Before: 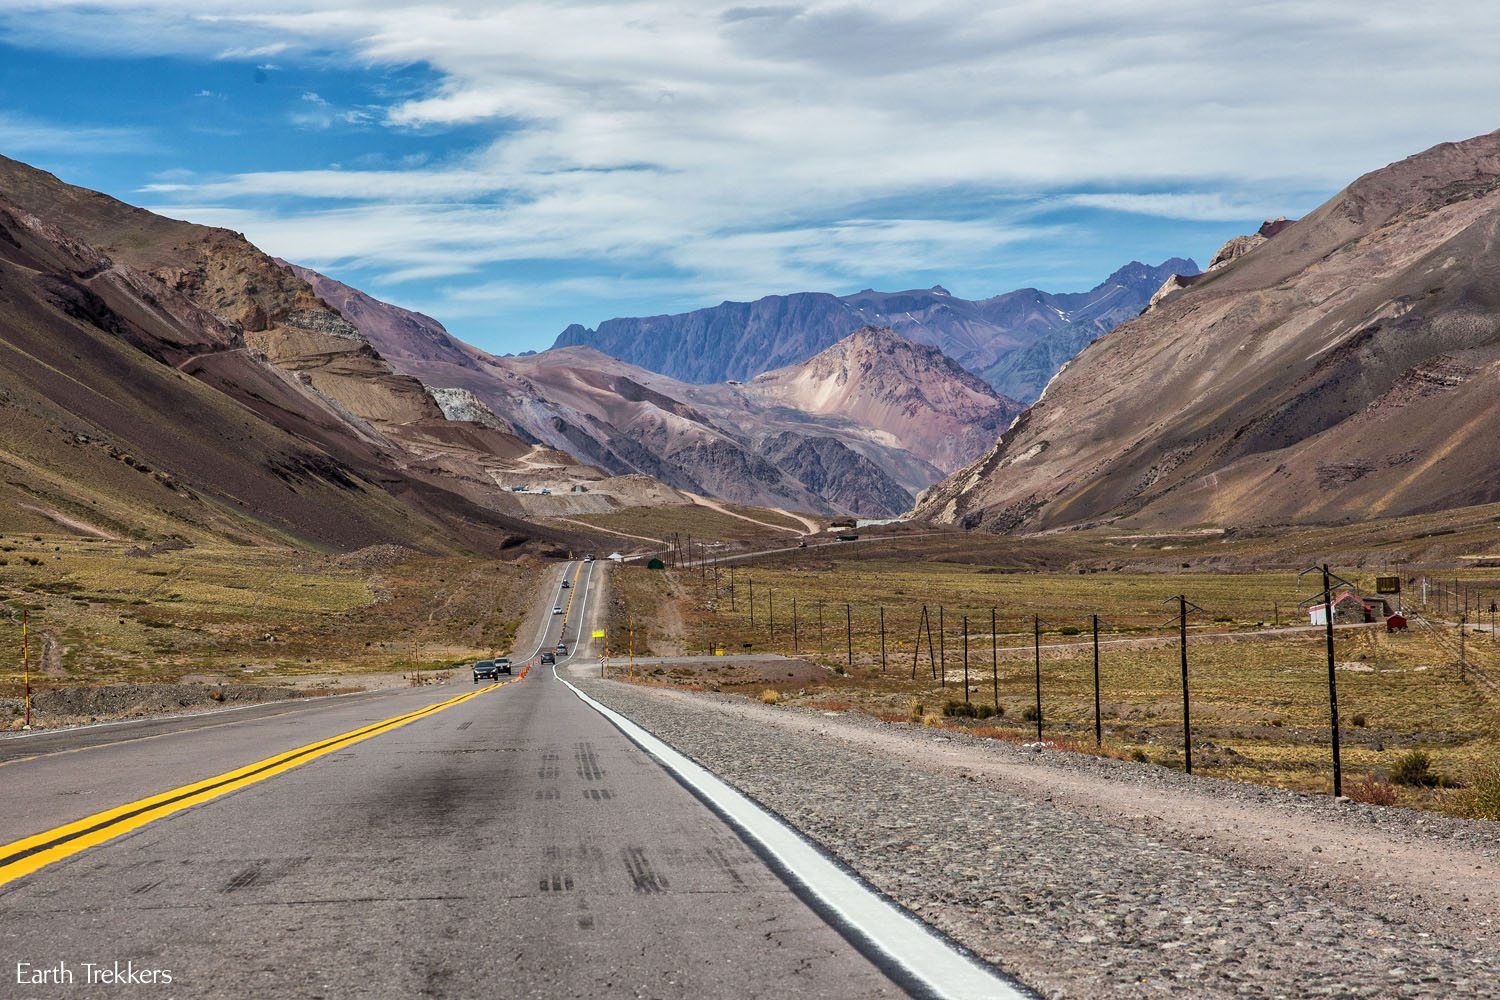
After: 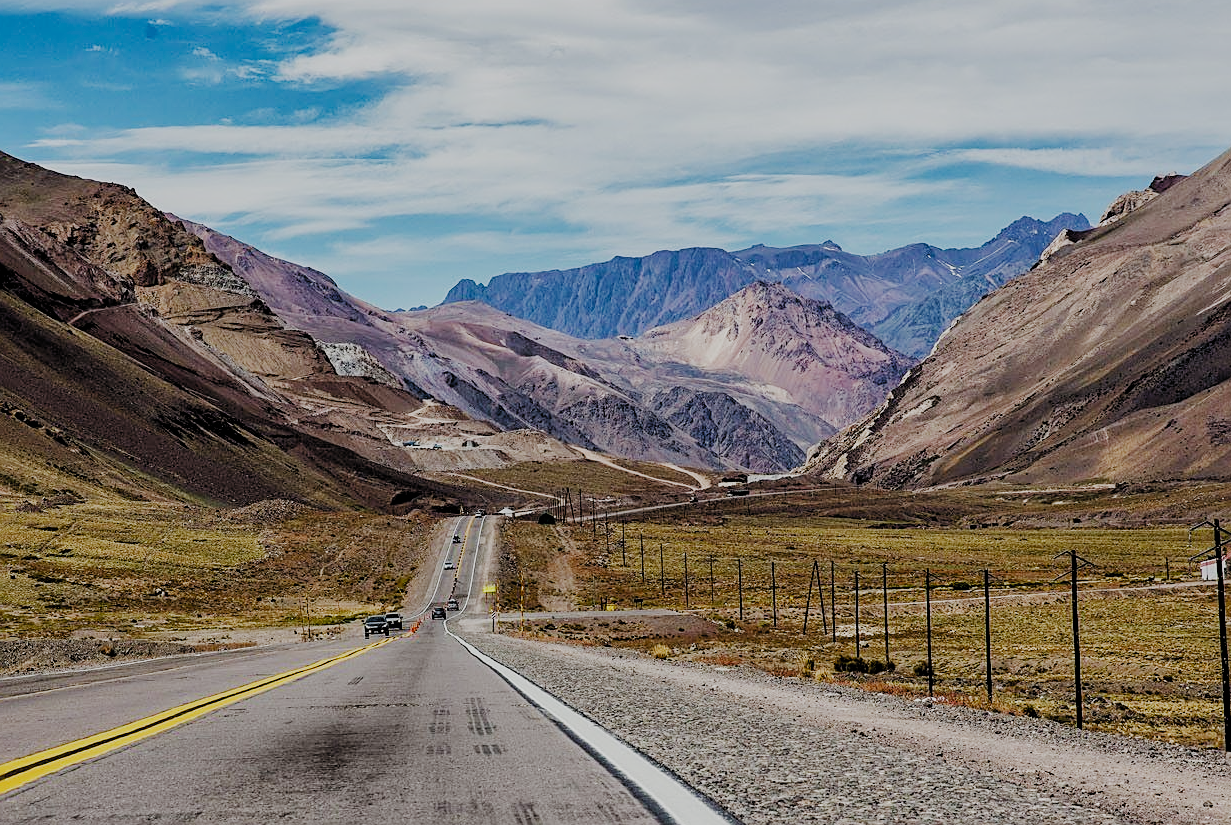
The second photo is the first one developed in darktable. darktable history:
crop and rotate: left 7.293%, top 4.533%, right 10.582%, bottom 12.91%
sharpen: on, module defaults
filmic rgb: black relative exposure -4.13 EV, white relative exposure 5.11 EV, hardness 2.14, contrast 1.158, preserve chrominance no, color science v5 (2021), iterations of high-quality reconstruction 0, contrast in shadows safe, contrast in highlights safe
